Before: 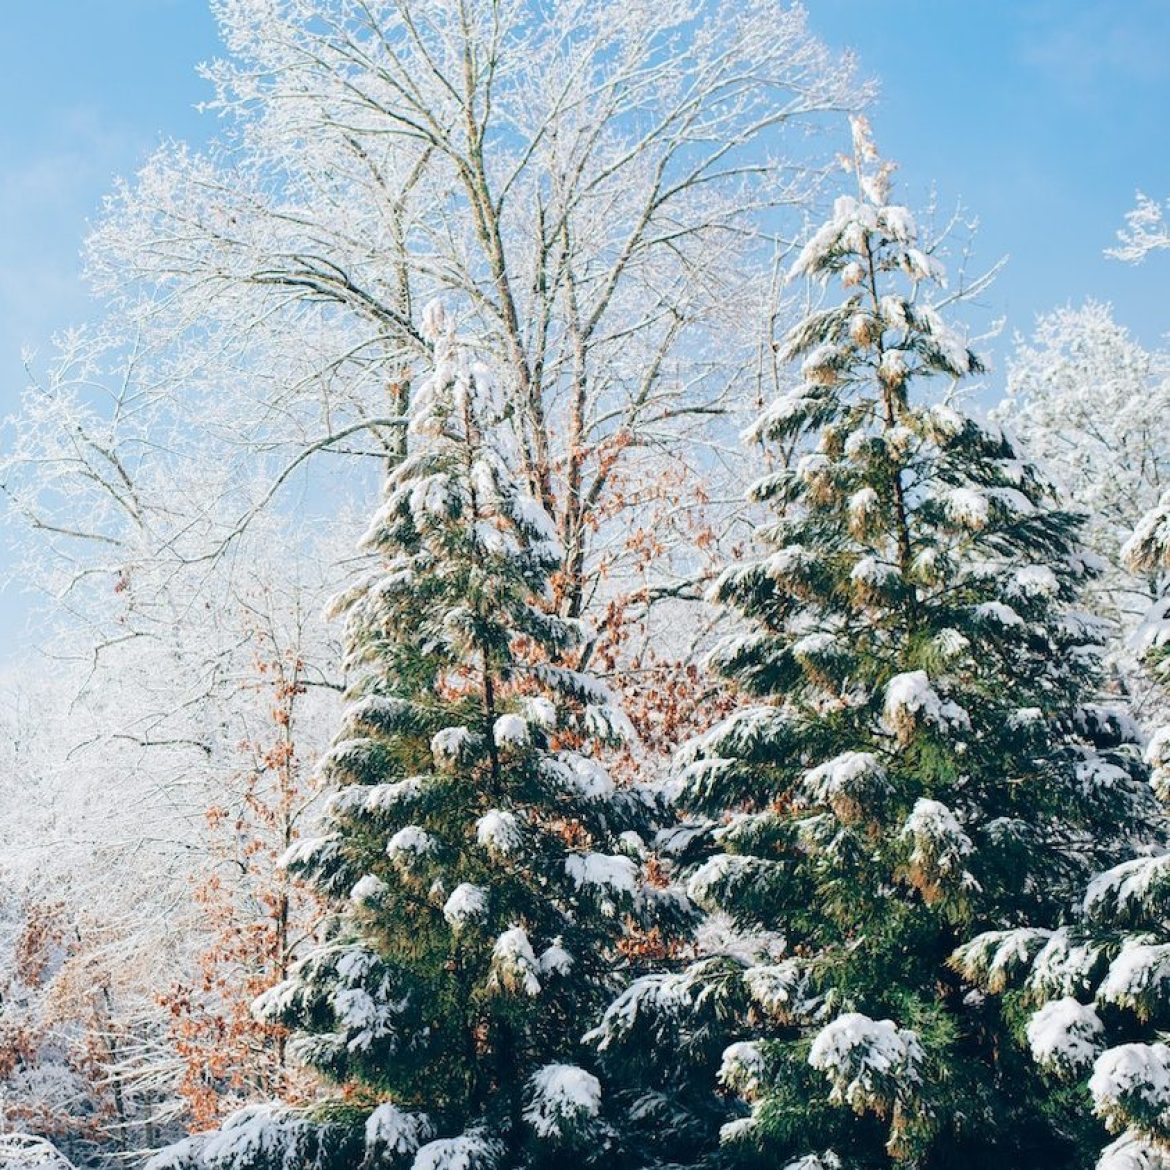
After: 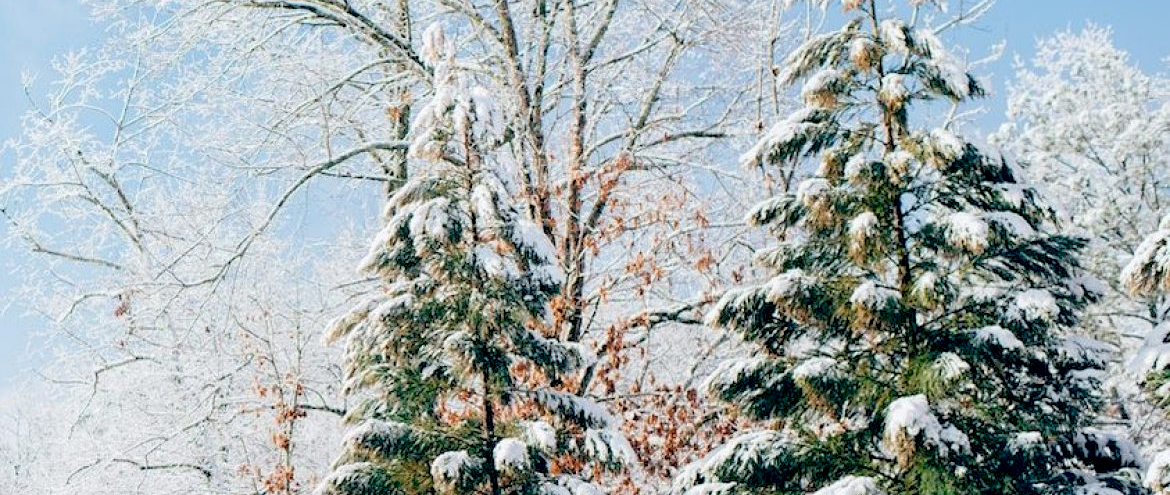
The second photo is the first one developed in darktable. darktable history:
crop and rotate: top 23.605%, bottom 34.055%
exposure: black level correction 0.018, exposure -0.008 EV, compensate highlight preservation false
